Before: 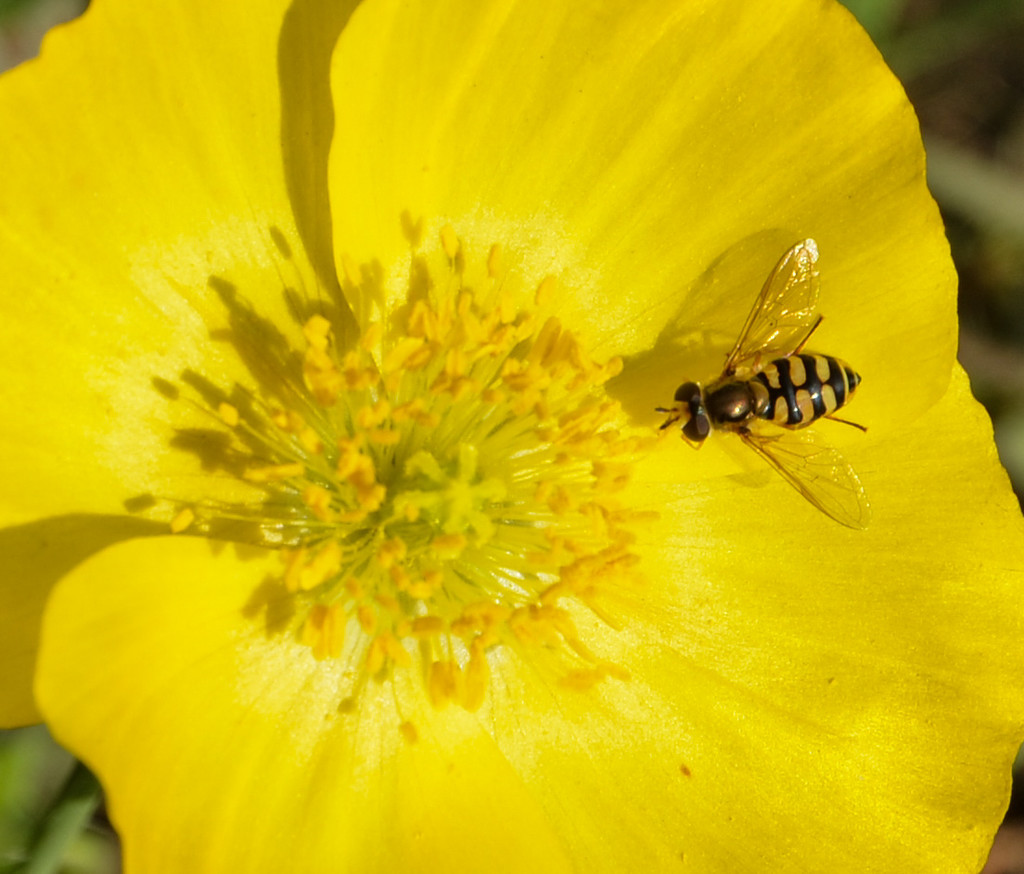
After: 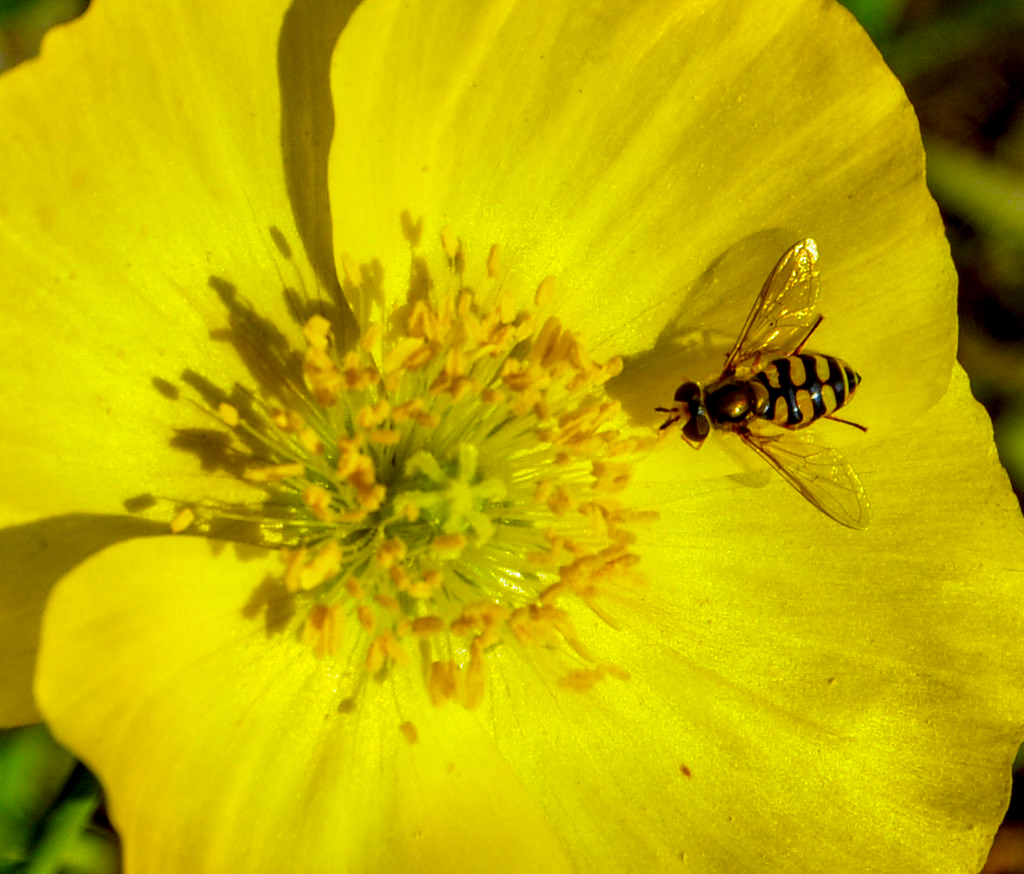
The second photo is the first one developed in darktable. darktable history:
white balance: red 0.954, blue 1.079
local contrast: highlights 19%, detail 186%
color balance: input saturation 134.34%, contrast -10.04%, contrast fulcrum 19.67%, output saturation 133.51%
